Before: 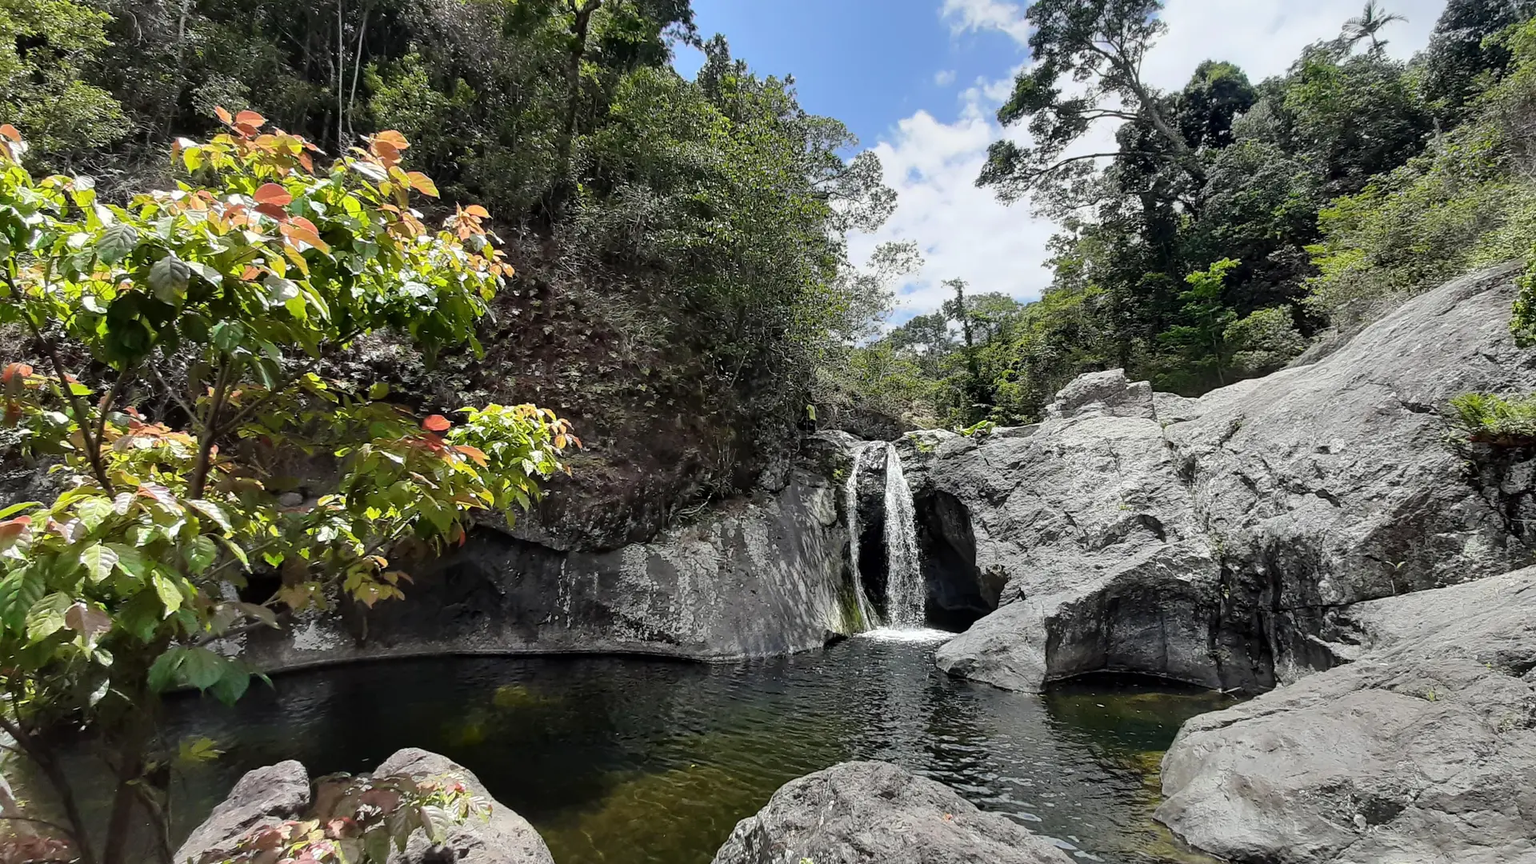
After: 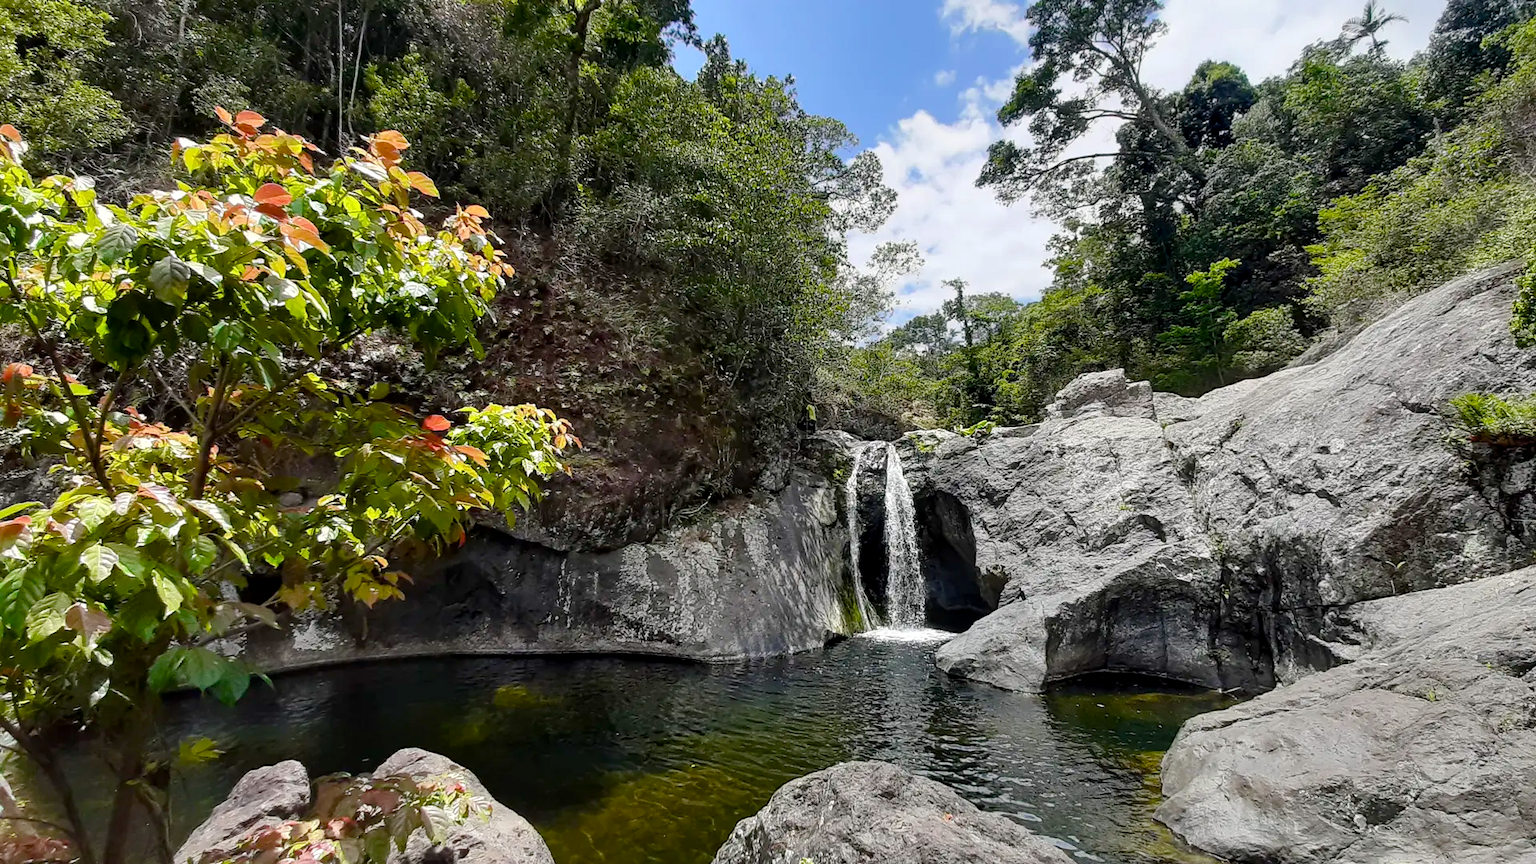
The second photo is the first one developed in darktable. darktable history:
local contrast: highlights 101%, shadows 98%, detail 119%, midtone range 0.2
color balance rgb: highlights gain › chroma 0.251%, highlights gain › hue 331.23°, perceptual saturation grading › global saturation 20%, perceptual saturation grading › highlights -25.712%, perceptual saturation grading › shadows 50.407%, global vibrance 20%
